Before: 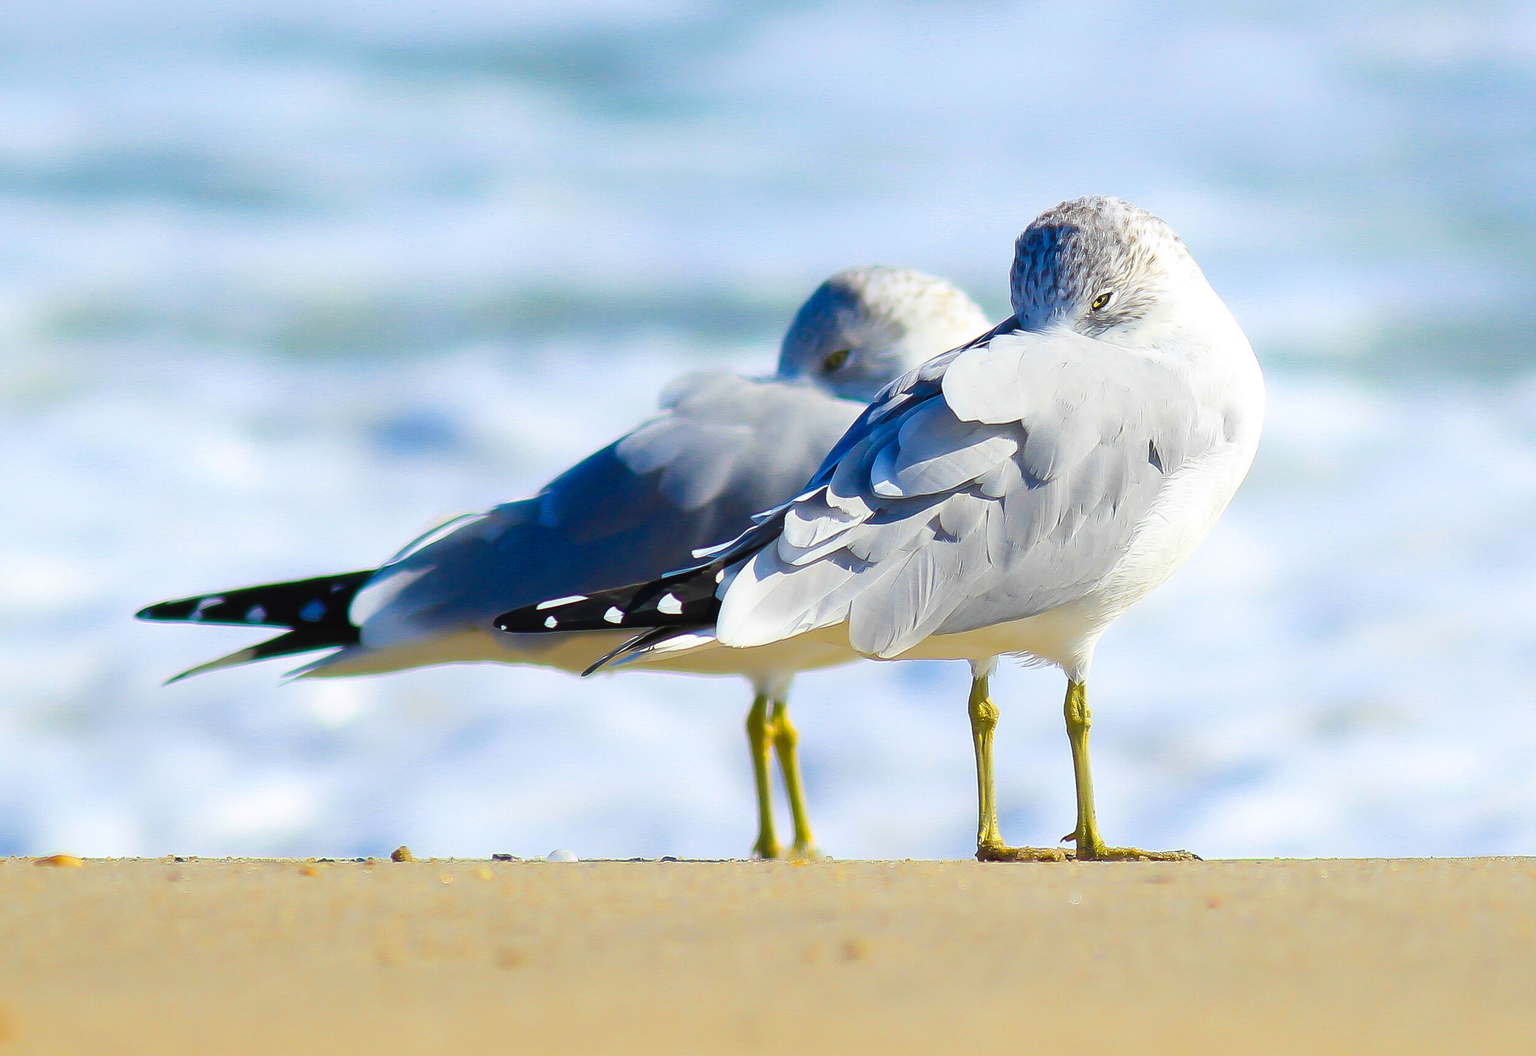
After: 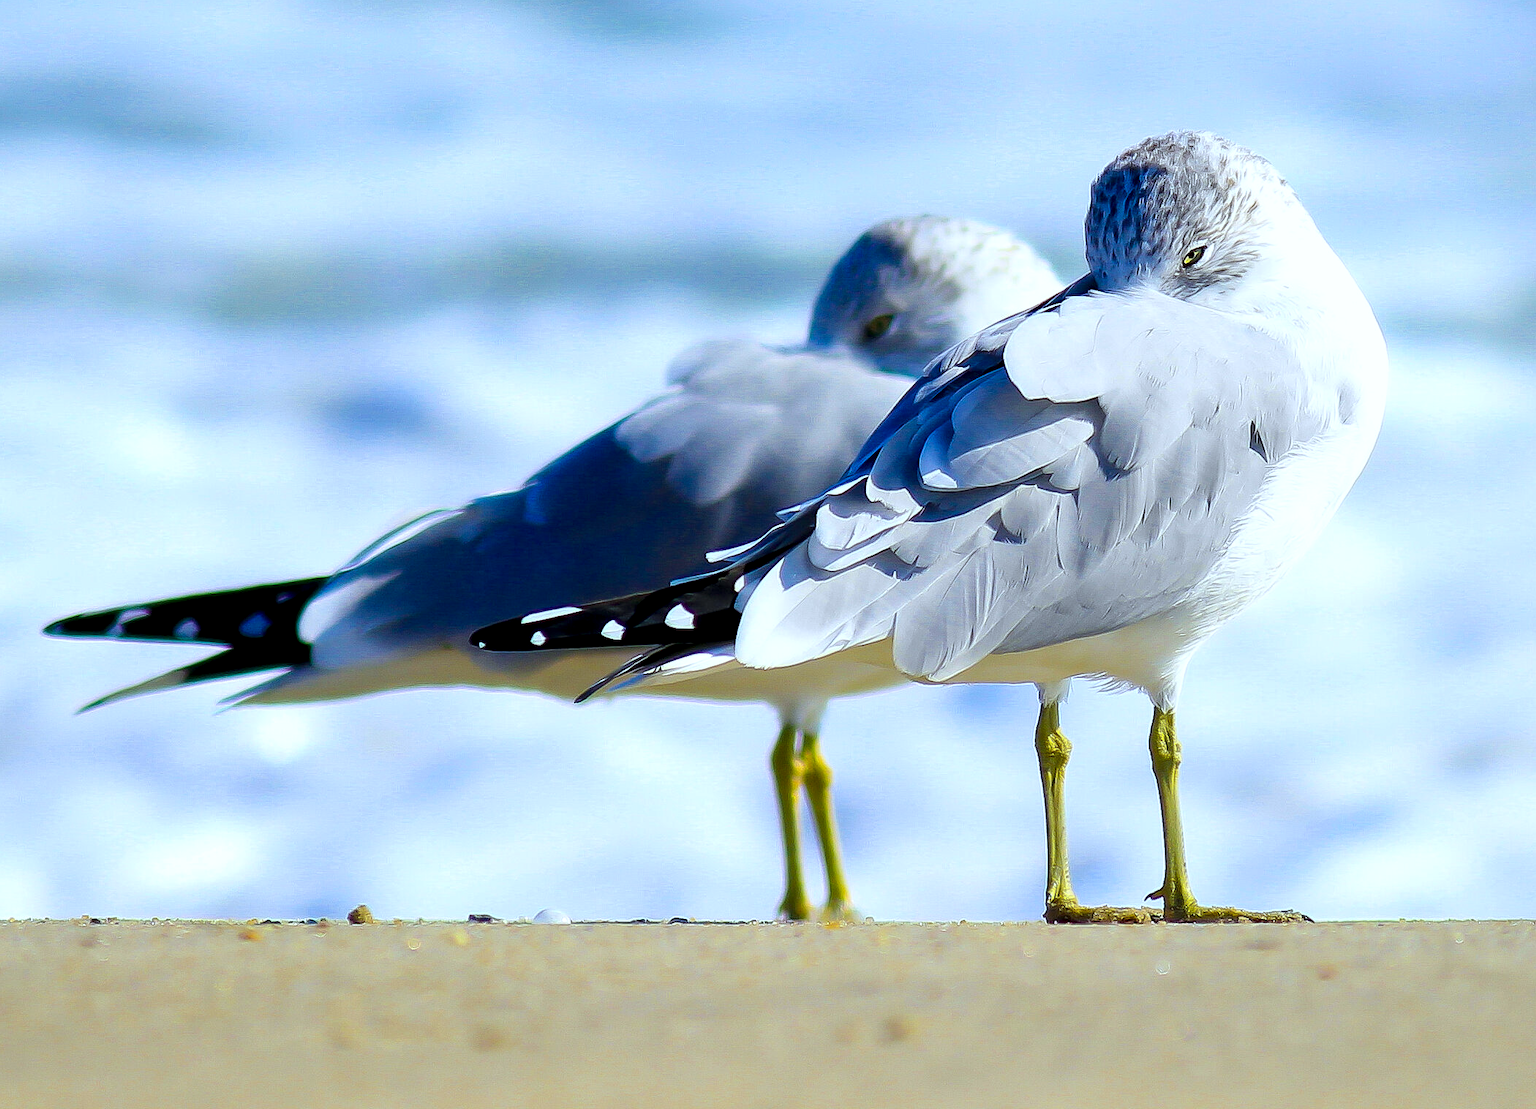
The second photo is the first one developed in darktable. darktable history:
white balance: red 0.924, blue 1.095
crop: left 6.446%, top 8.188%, right 9.538%, bottom 3.548%
local contrast: highlights 123%, shadows 126%, detail 140%, midtone range 0.254
